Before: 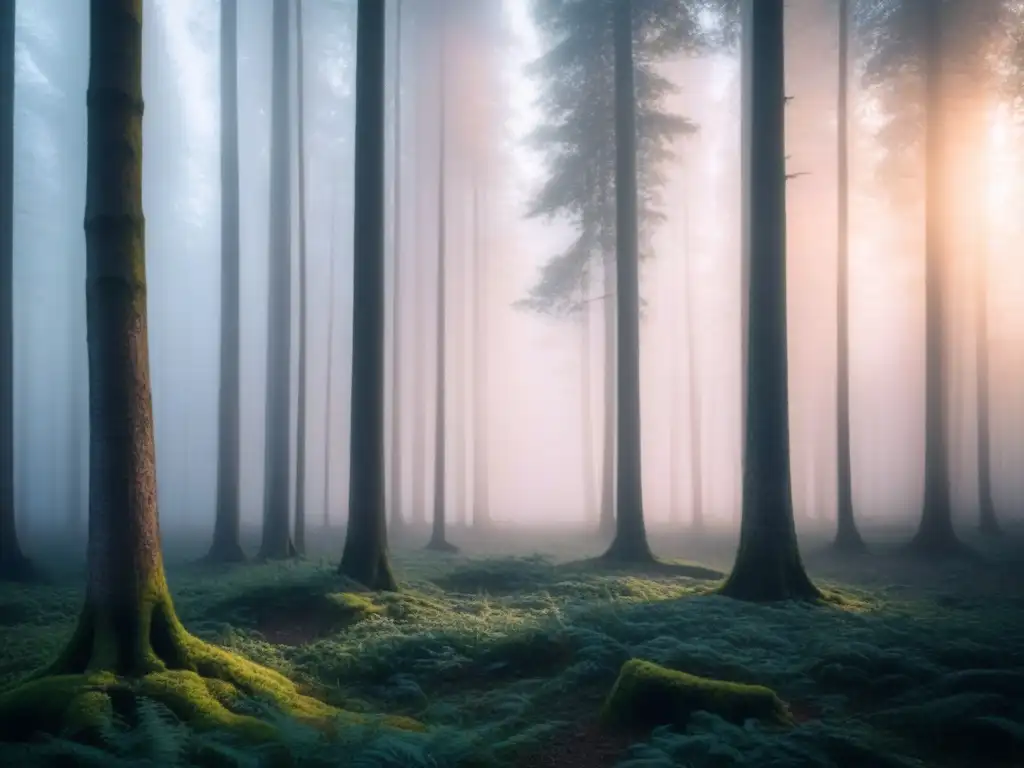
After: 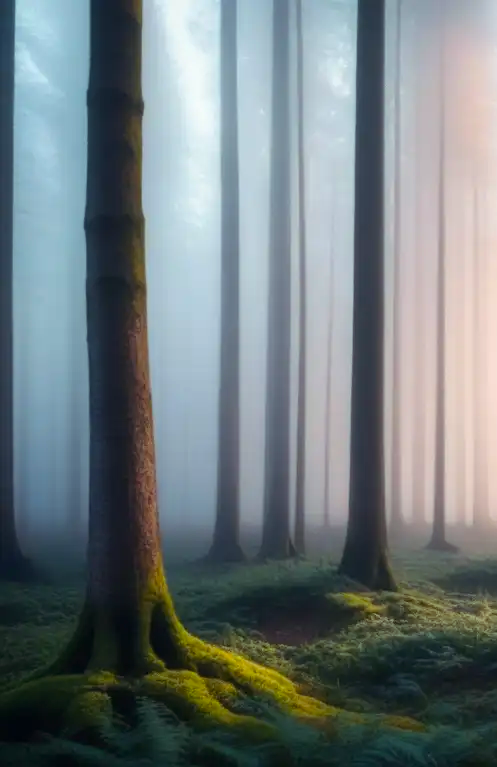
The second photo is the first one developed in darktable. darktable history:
crop and rotate: left 0.041%, top 0%, right 51.37%
color balance rgb: shadows lift › chroma 4.689%, shadows lift › hue 24.38°, highlights gain › luminance 6.32%, highlights gain › chroma 2.535%, highlights gain › hue 93.16°, perceptual saturation grading › global saturation 10.182%, global vibrance 25.417%
